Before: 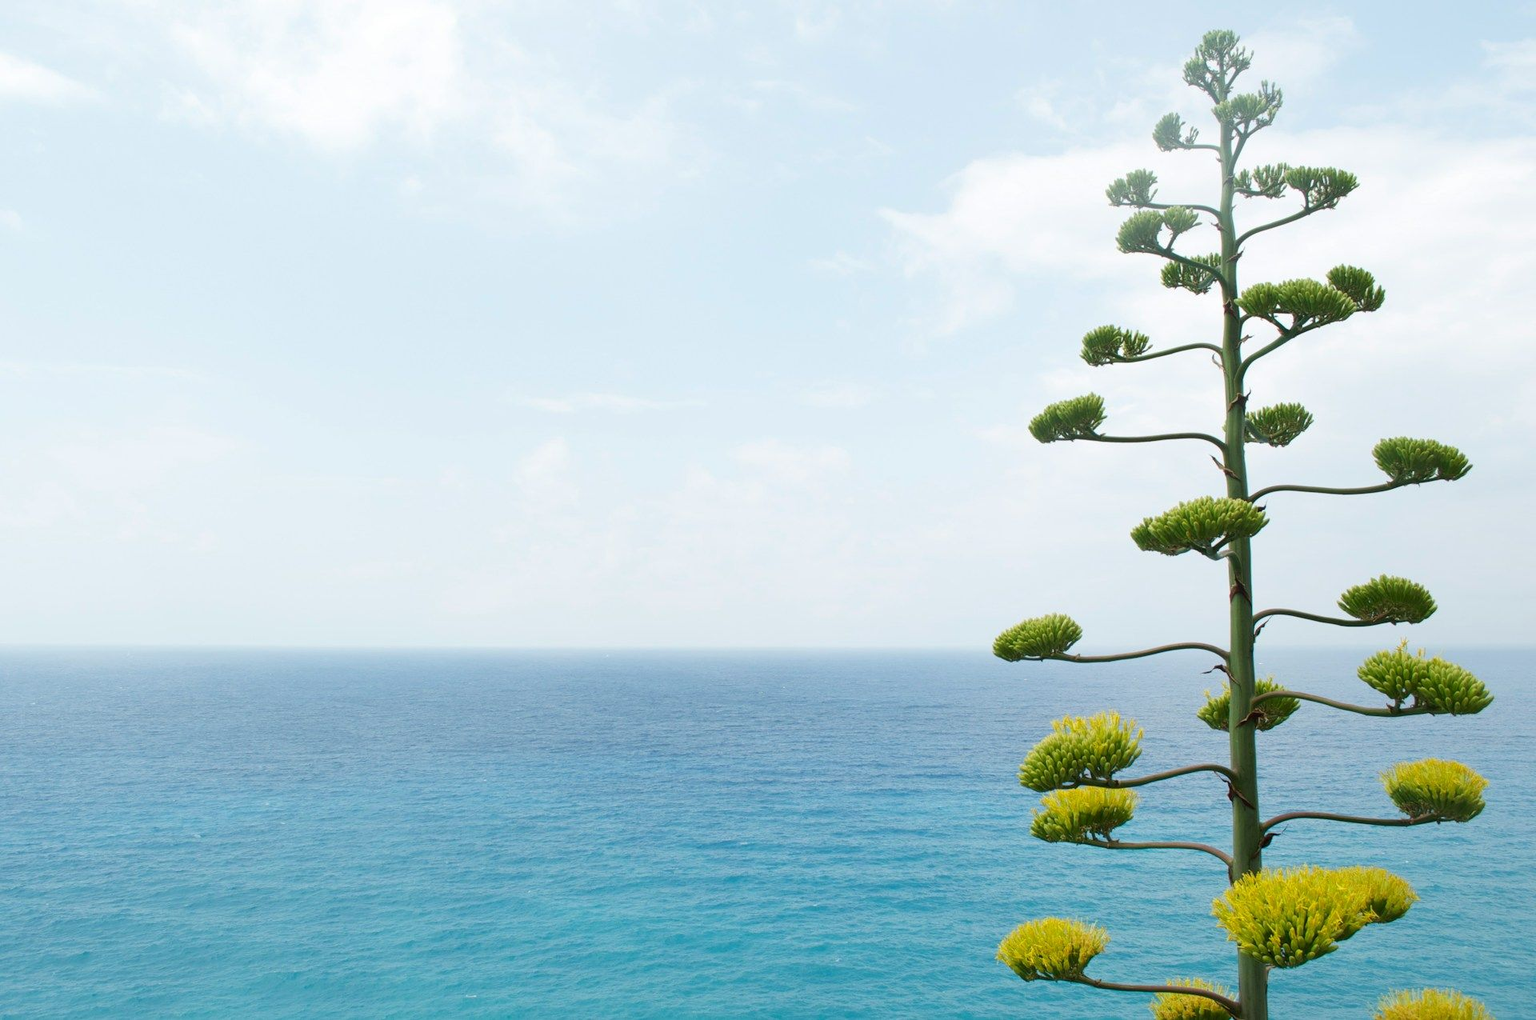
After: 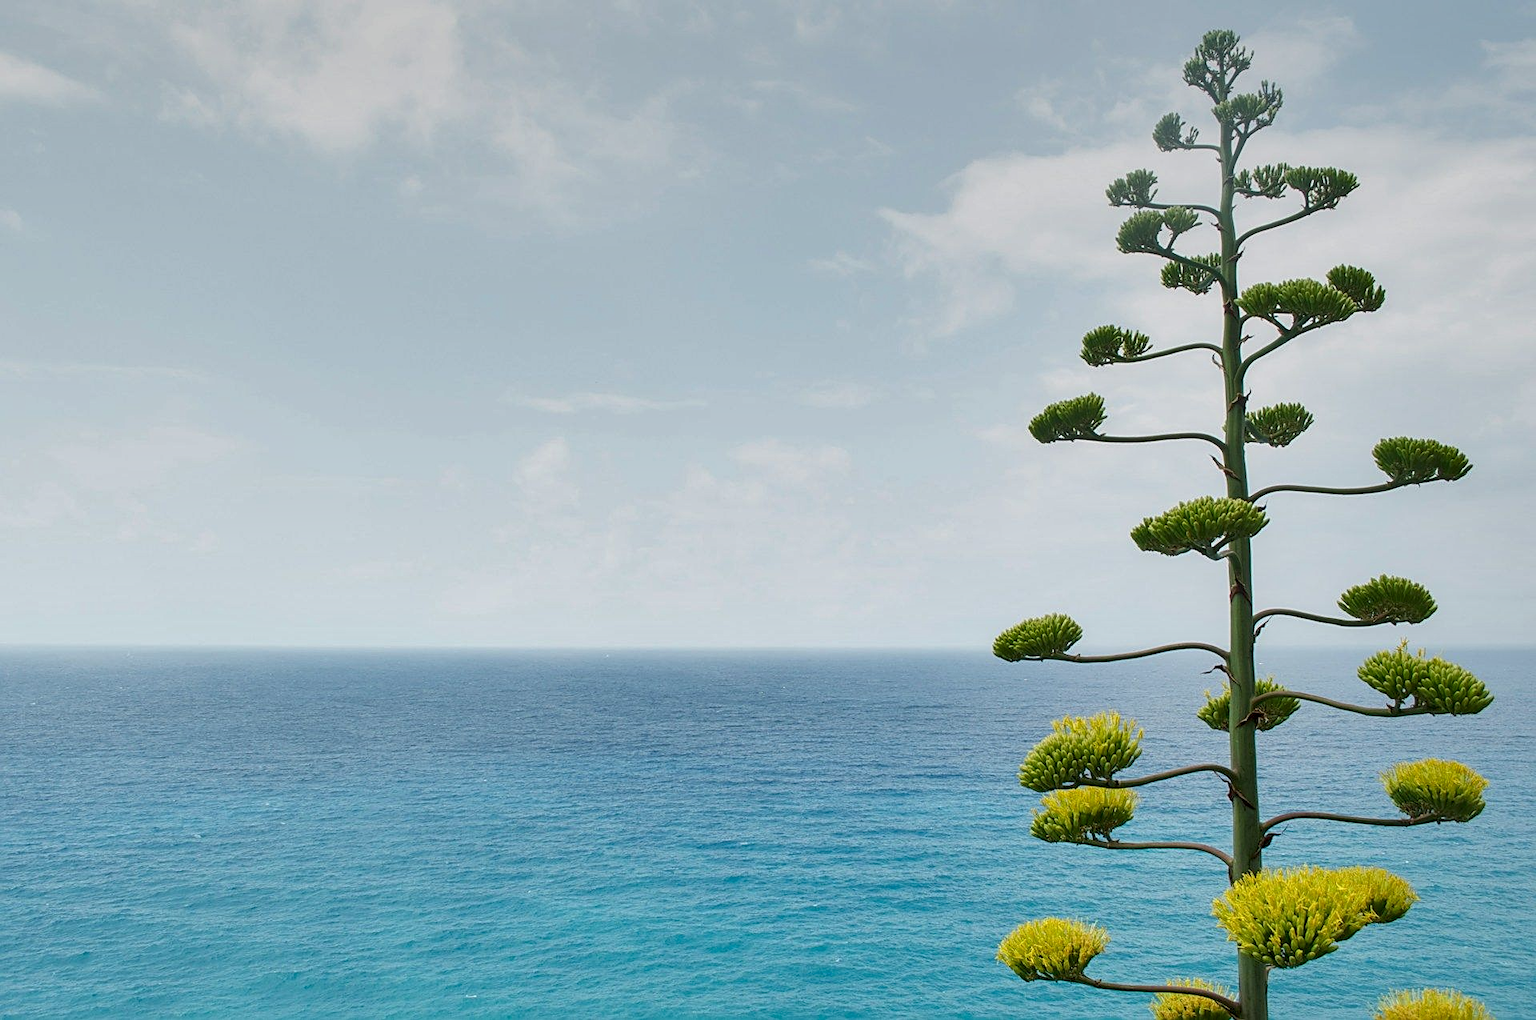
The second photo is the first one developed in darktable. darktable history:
local contrast: on, module defaults
shadows and highlights: soften with gaussian
graduated density: on, module defaults
sharpen: on, module defaults
